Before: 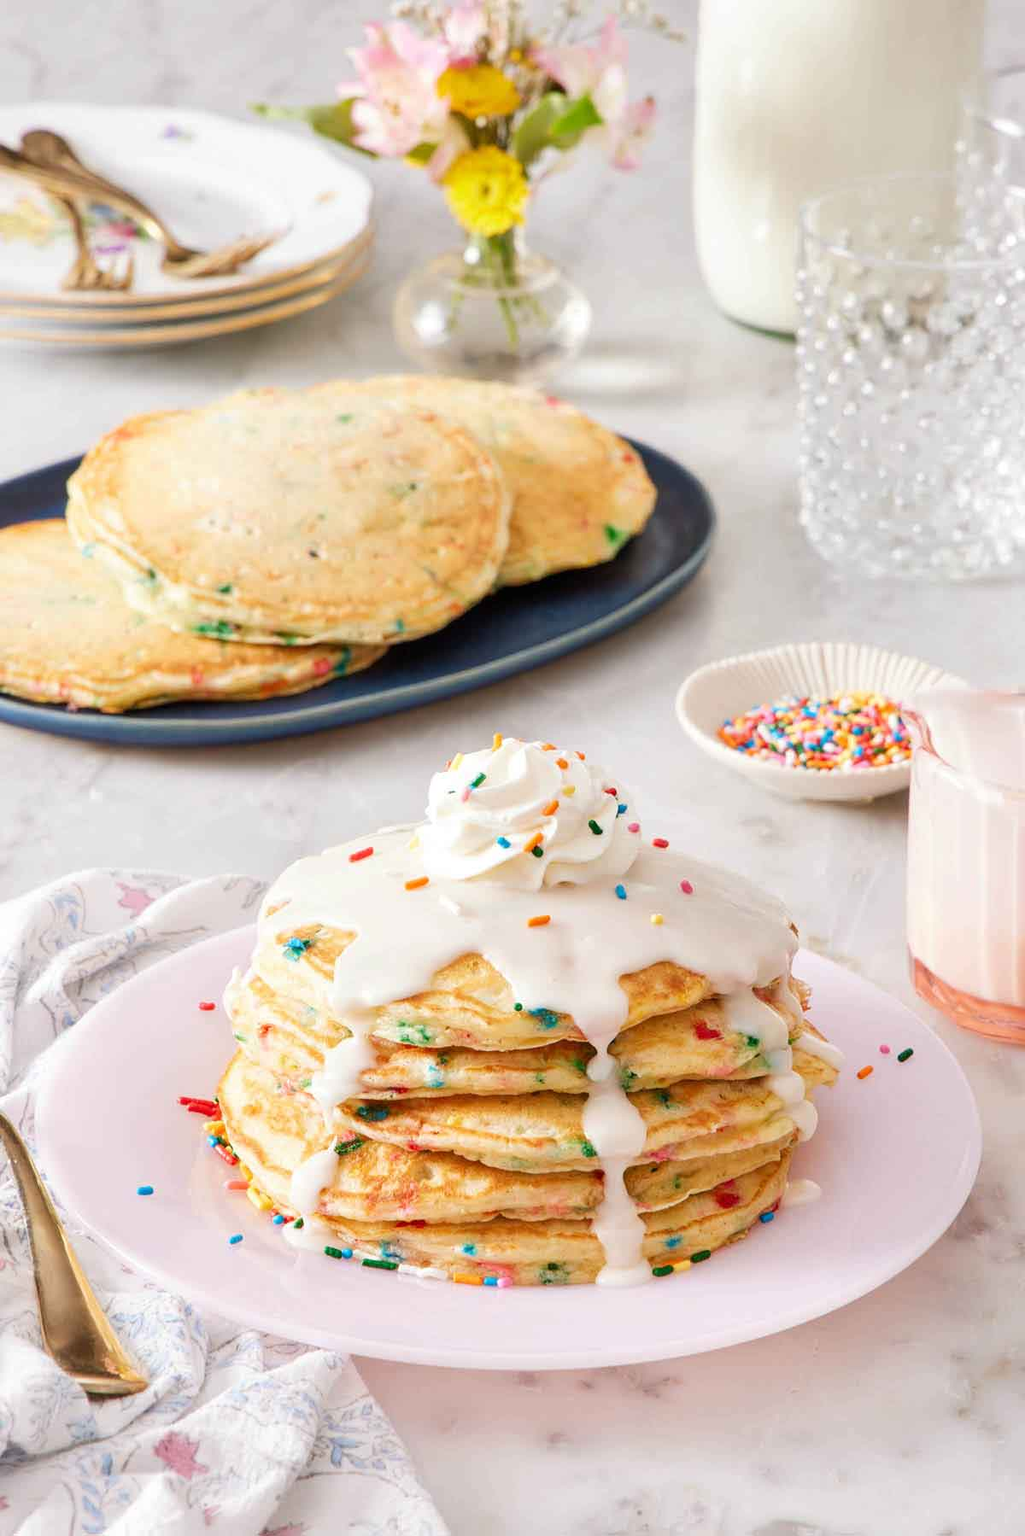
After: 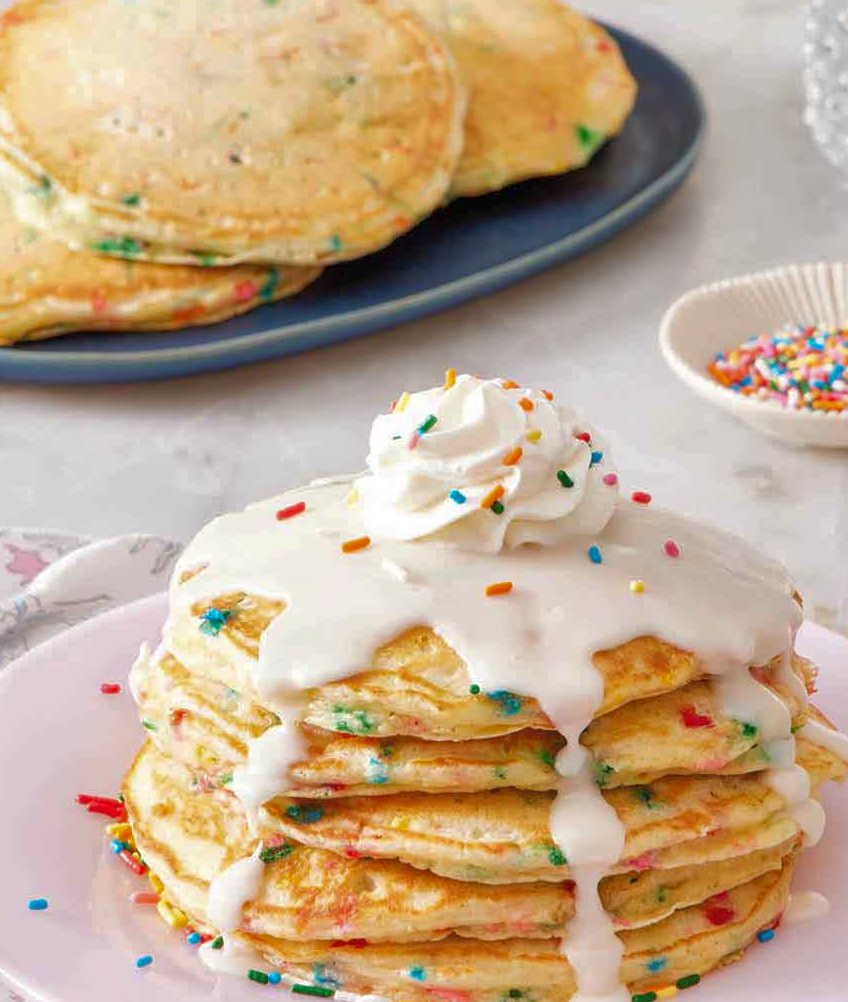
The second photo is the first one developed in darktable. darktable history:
shadows and highlights: on, module defaults
crop: left 11.073%, top 27.259%, right 18.231%, bottom 17.034%
